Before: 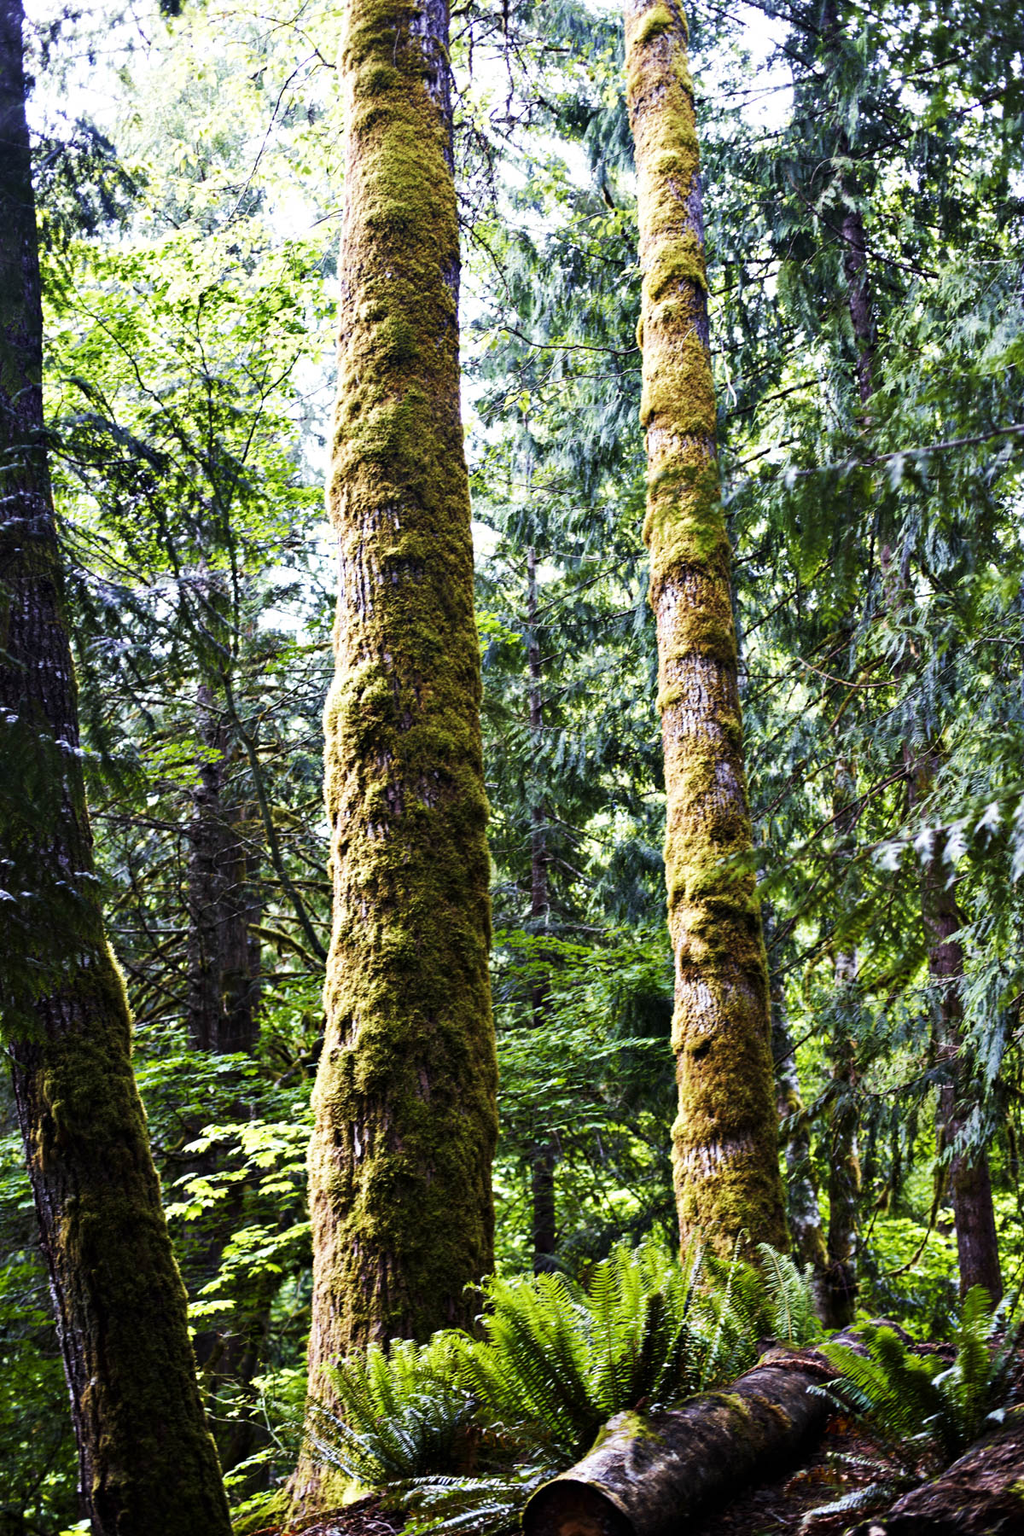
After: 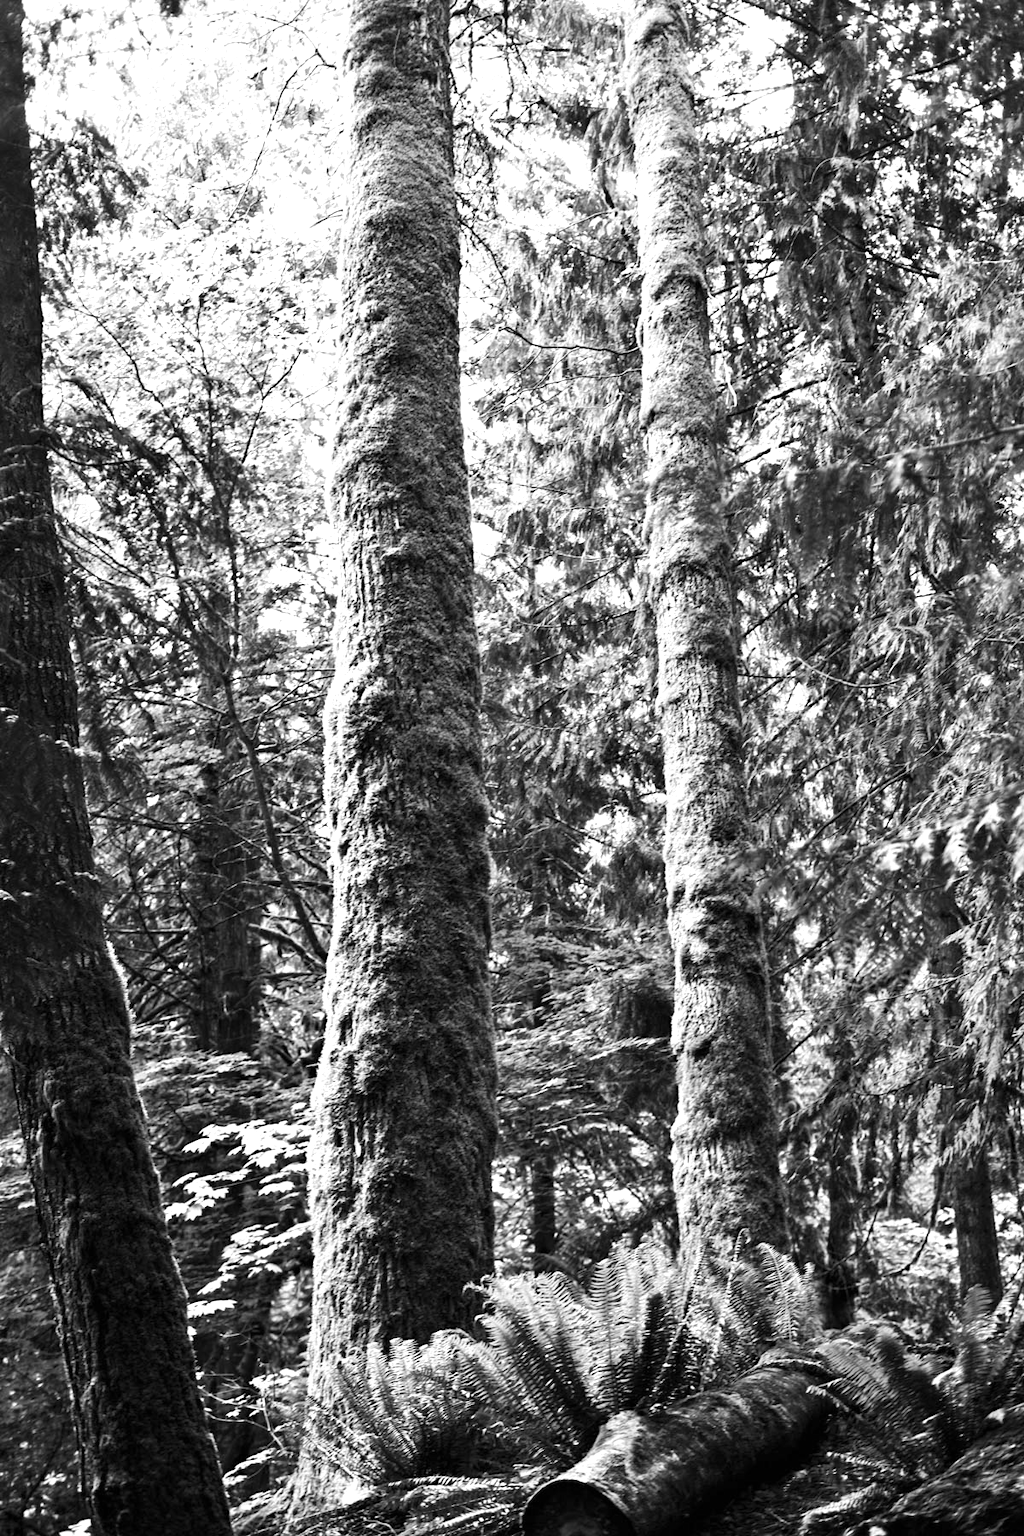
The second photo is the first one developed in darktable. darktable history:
monochrome: a -92.57, b 58.91
exposure: black level correction 0, exposure 0.5 EV, compensate highlight preservation false
